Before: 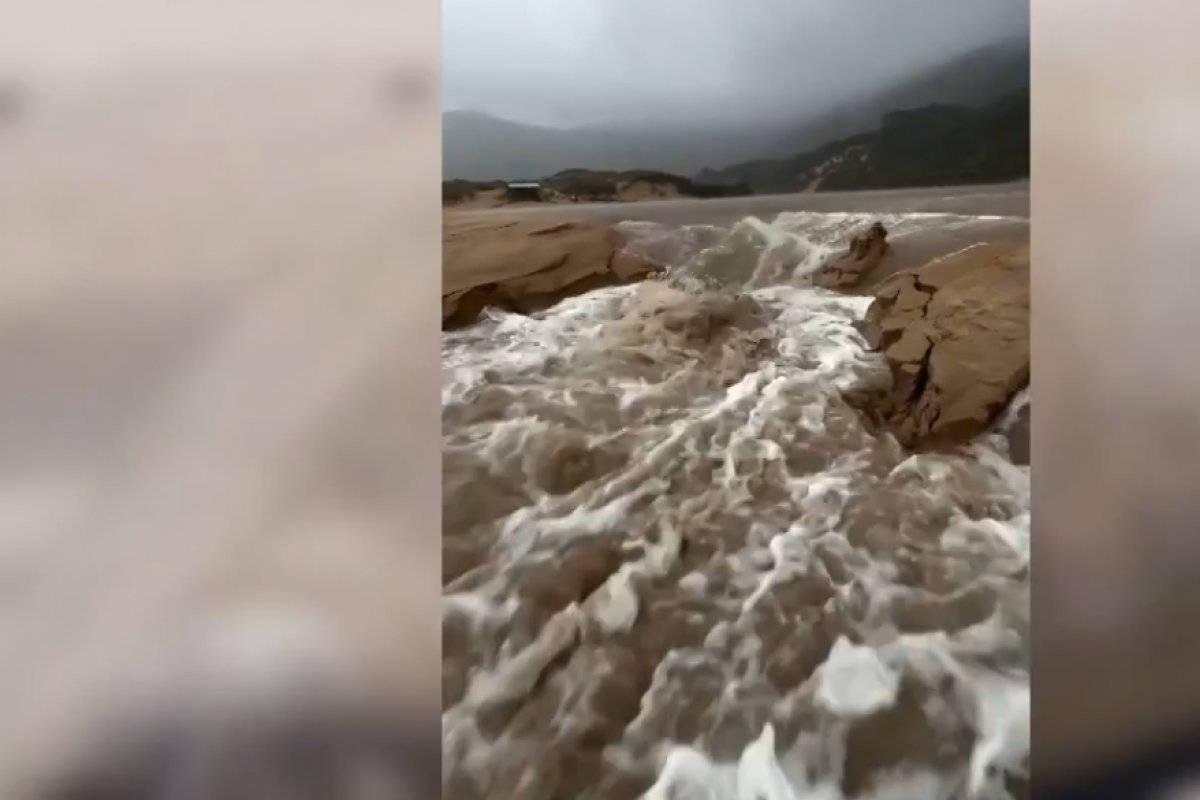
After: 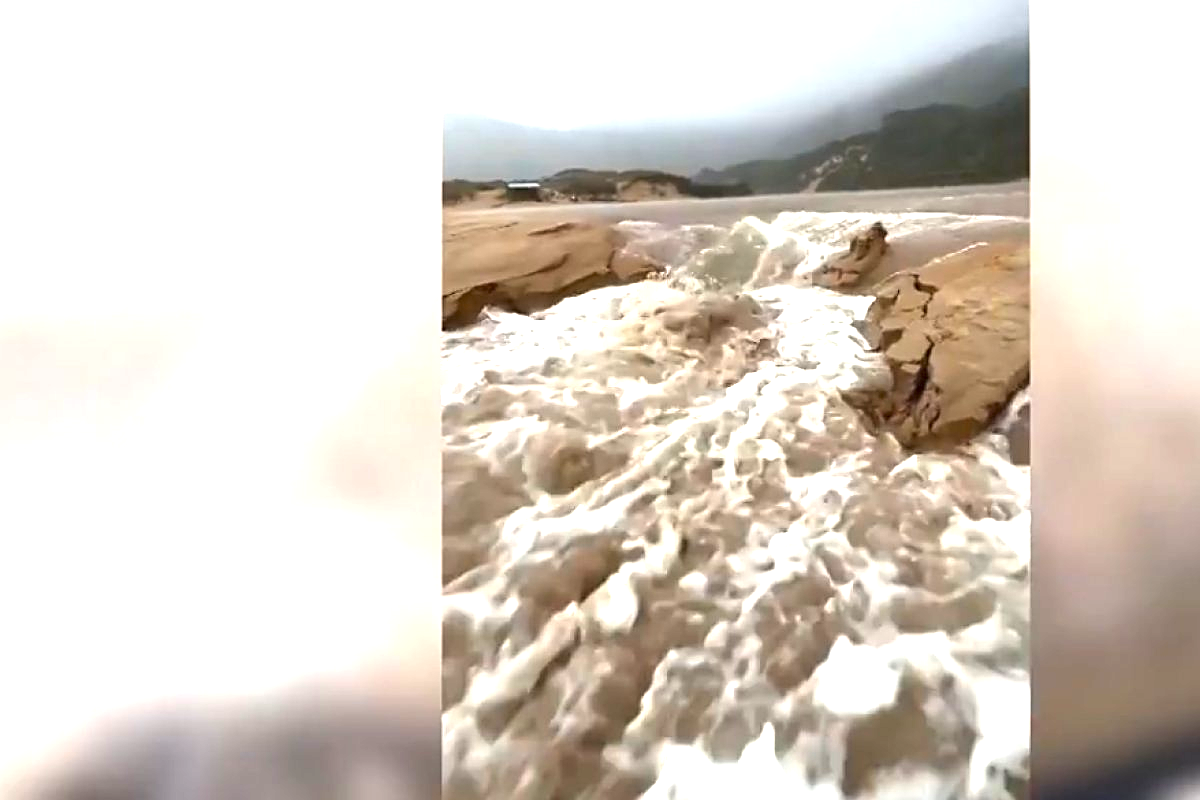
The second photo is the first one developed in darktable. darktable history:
exposure: black level correction 0, exposure 1.686 EV, compensate highlight preservation false
sharpen: on, module defaults
